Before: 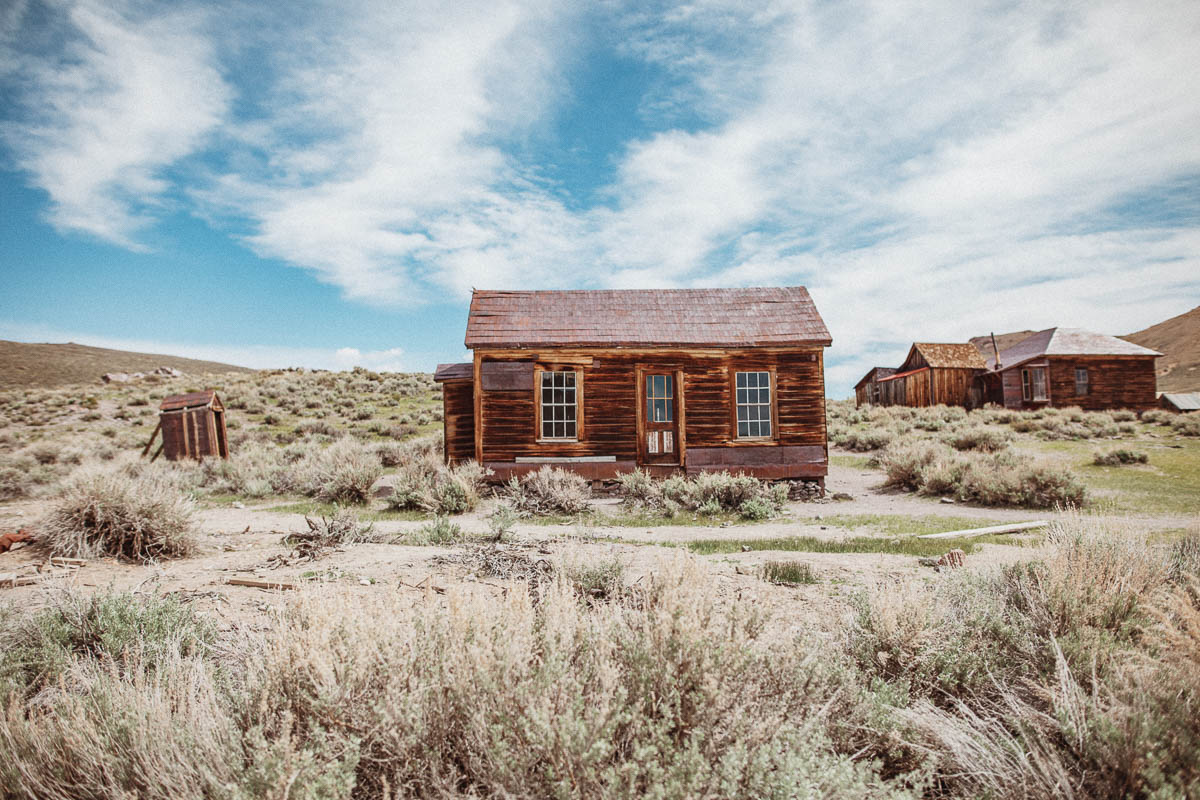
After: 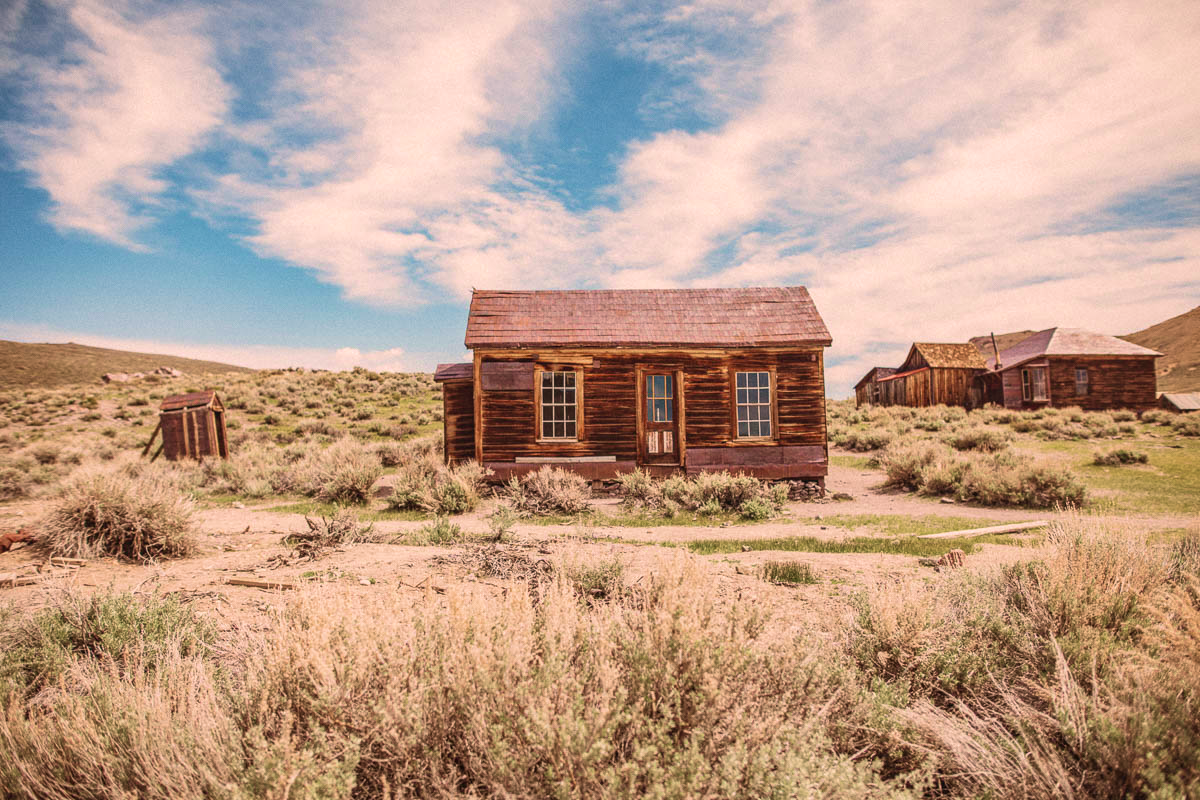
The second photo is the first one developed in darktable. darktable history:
velvia: strength 45.31%
local contrast: detail 110%
tone equalizer: edges refinement/feathering 500, mask exposure compensation -1.57 EV, preserve details no
color correction: highlights a* 11.26, highlights b* 11.49
